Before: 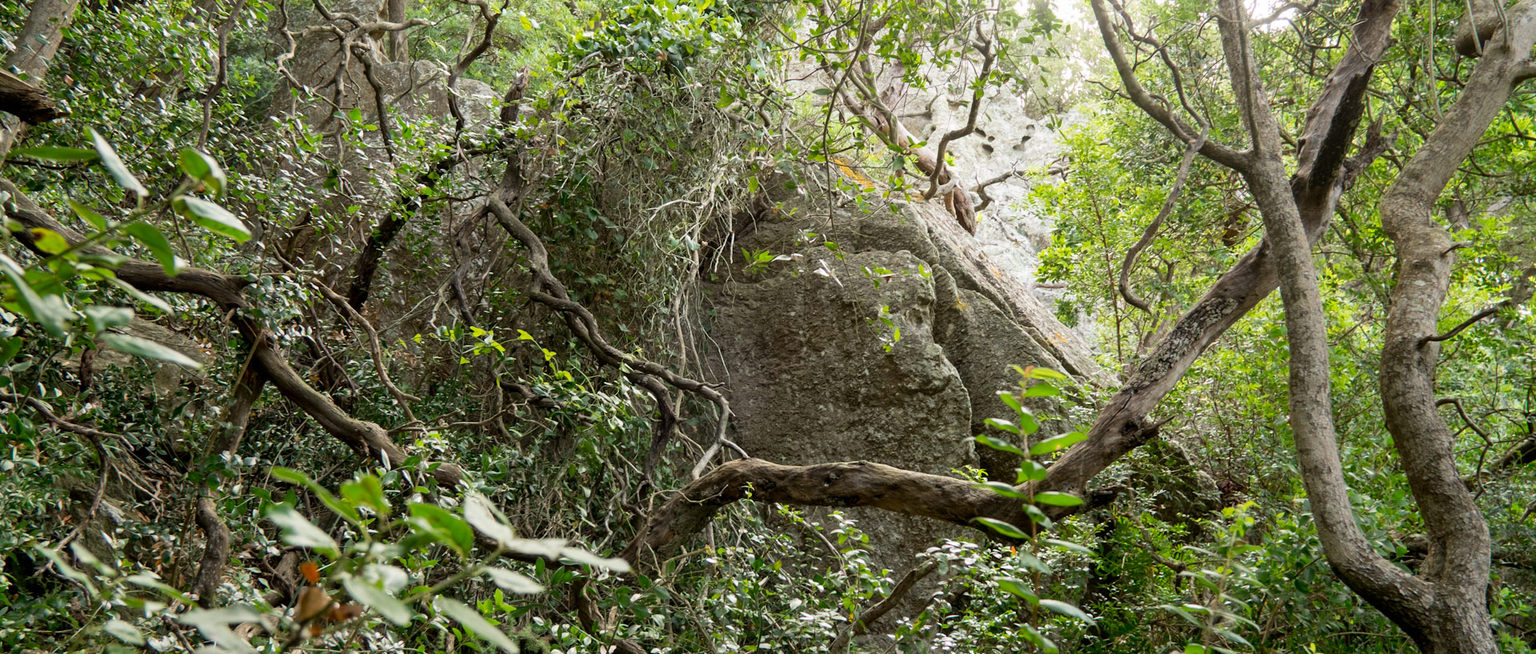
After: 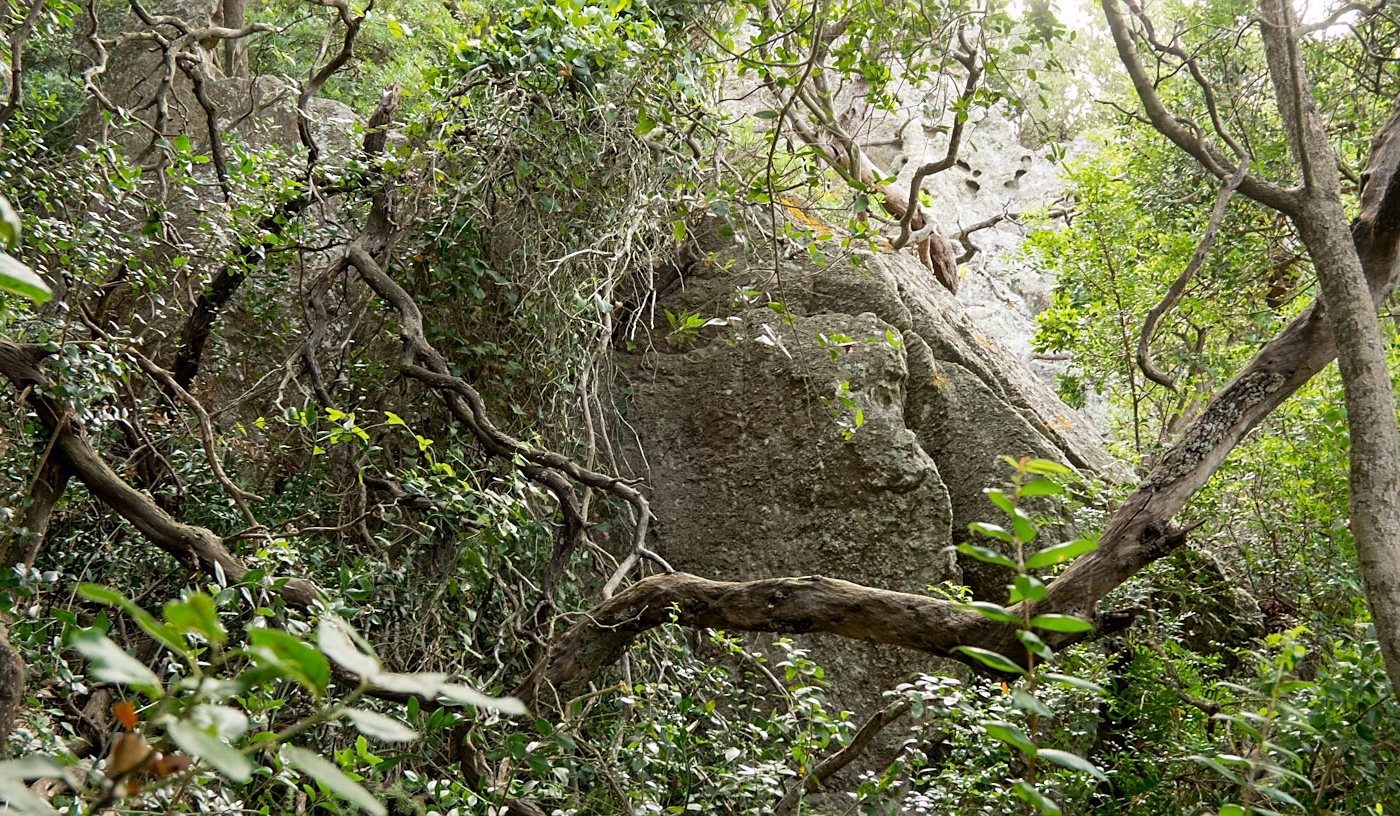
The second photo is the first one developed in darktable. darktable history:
sharpen: radius 1.869, amount 0.411, threshold 1.313
crop: left 13.683%, top 0%, right 13.38%
